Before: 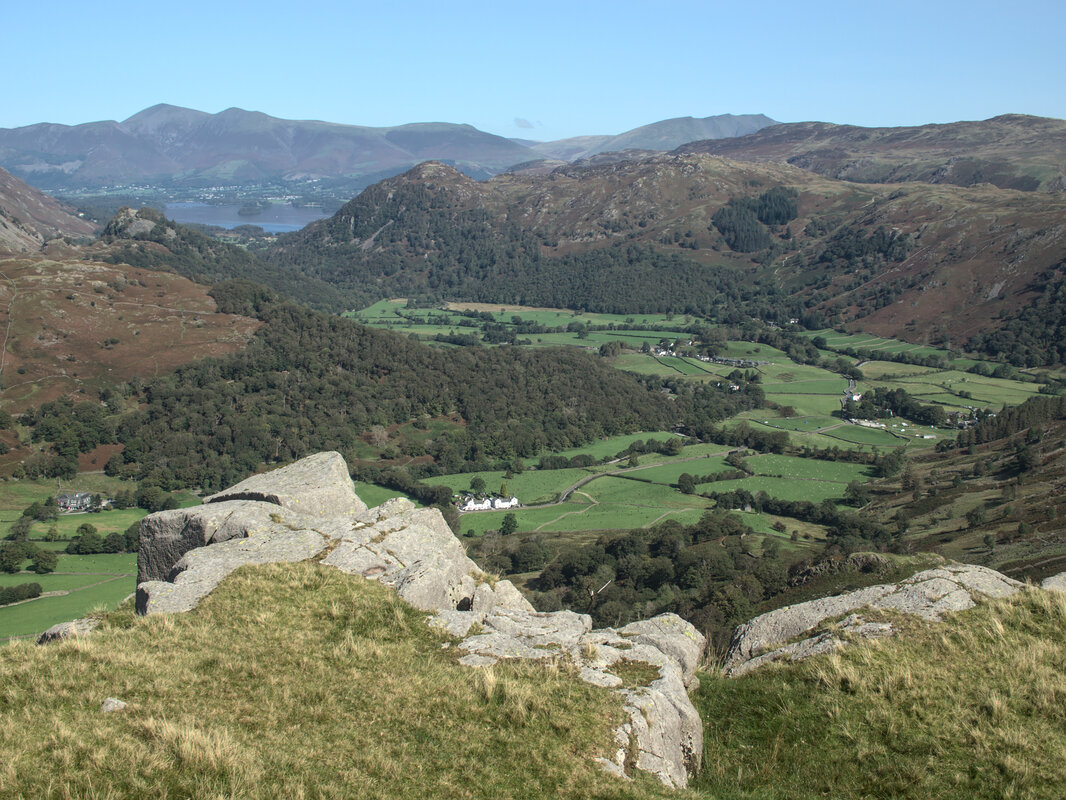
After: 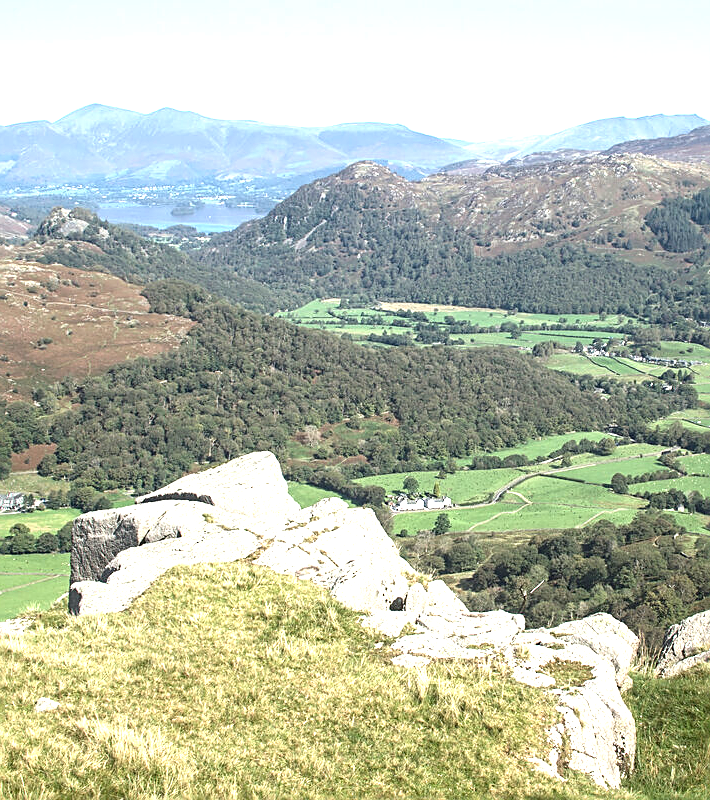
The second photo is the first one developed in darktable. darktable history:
crop and rotate: left 6.286%, right 27.088%
exposure: black level correction 0, exposure 1.461 EV, compensate highlight preservation false
sharpen: amount 0.58
